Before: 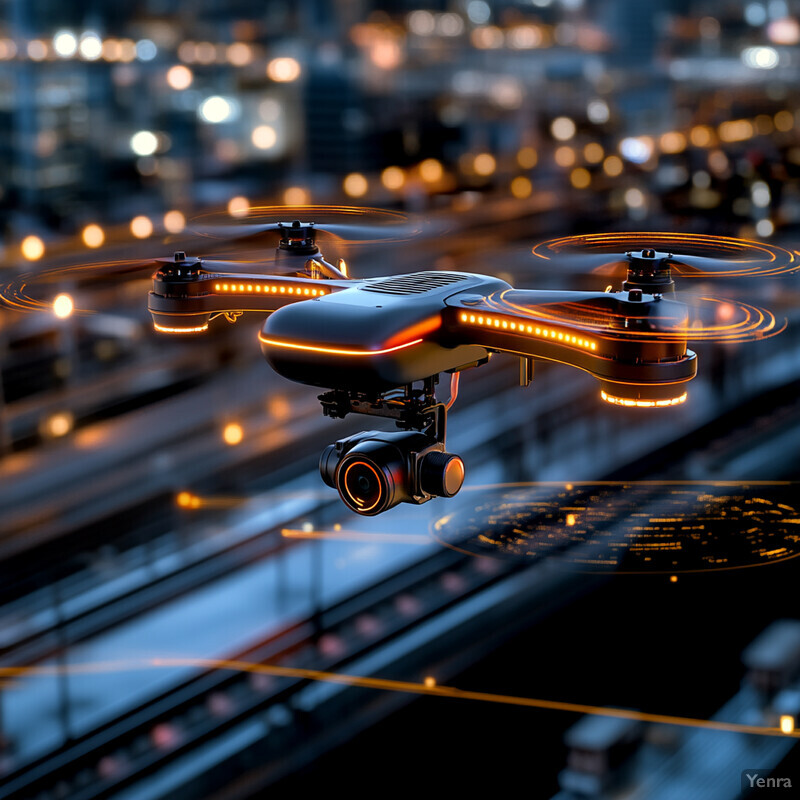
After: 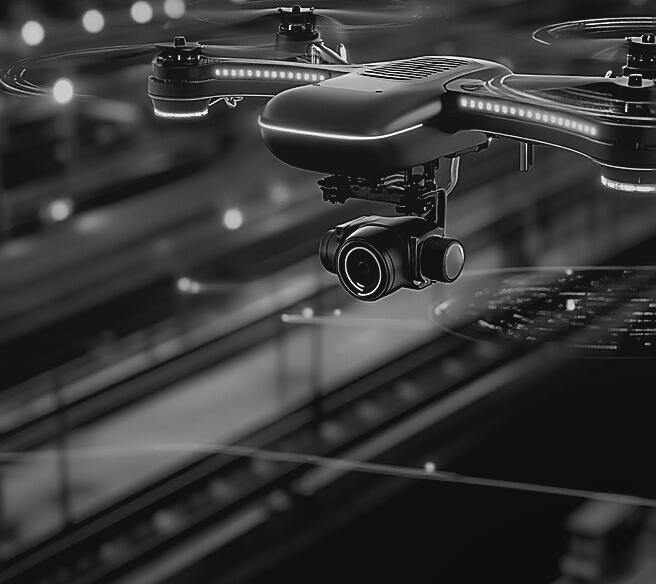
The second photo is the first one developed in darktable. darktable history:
crop: top 26.879%, right 17.99%
sharpen: radius 1.383, amount 1.247, threshold 0.744
contrast brightness saturation: contrast 0.094, saturation 0.269
color zones: curves: ch1 [(0, -0.014) (0.143, -0.013) (0.286, -0.013) (0.429, -0.016) (0.571, -0.019) (0.714, -0.015) (0.857, 0.002) (1, -0.014)]
local contrast: detail 69%
